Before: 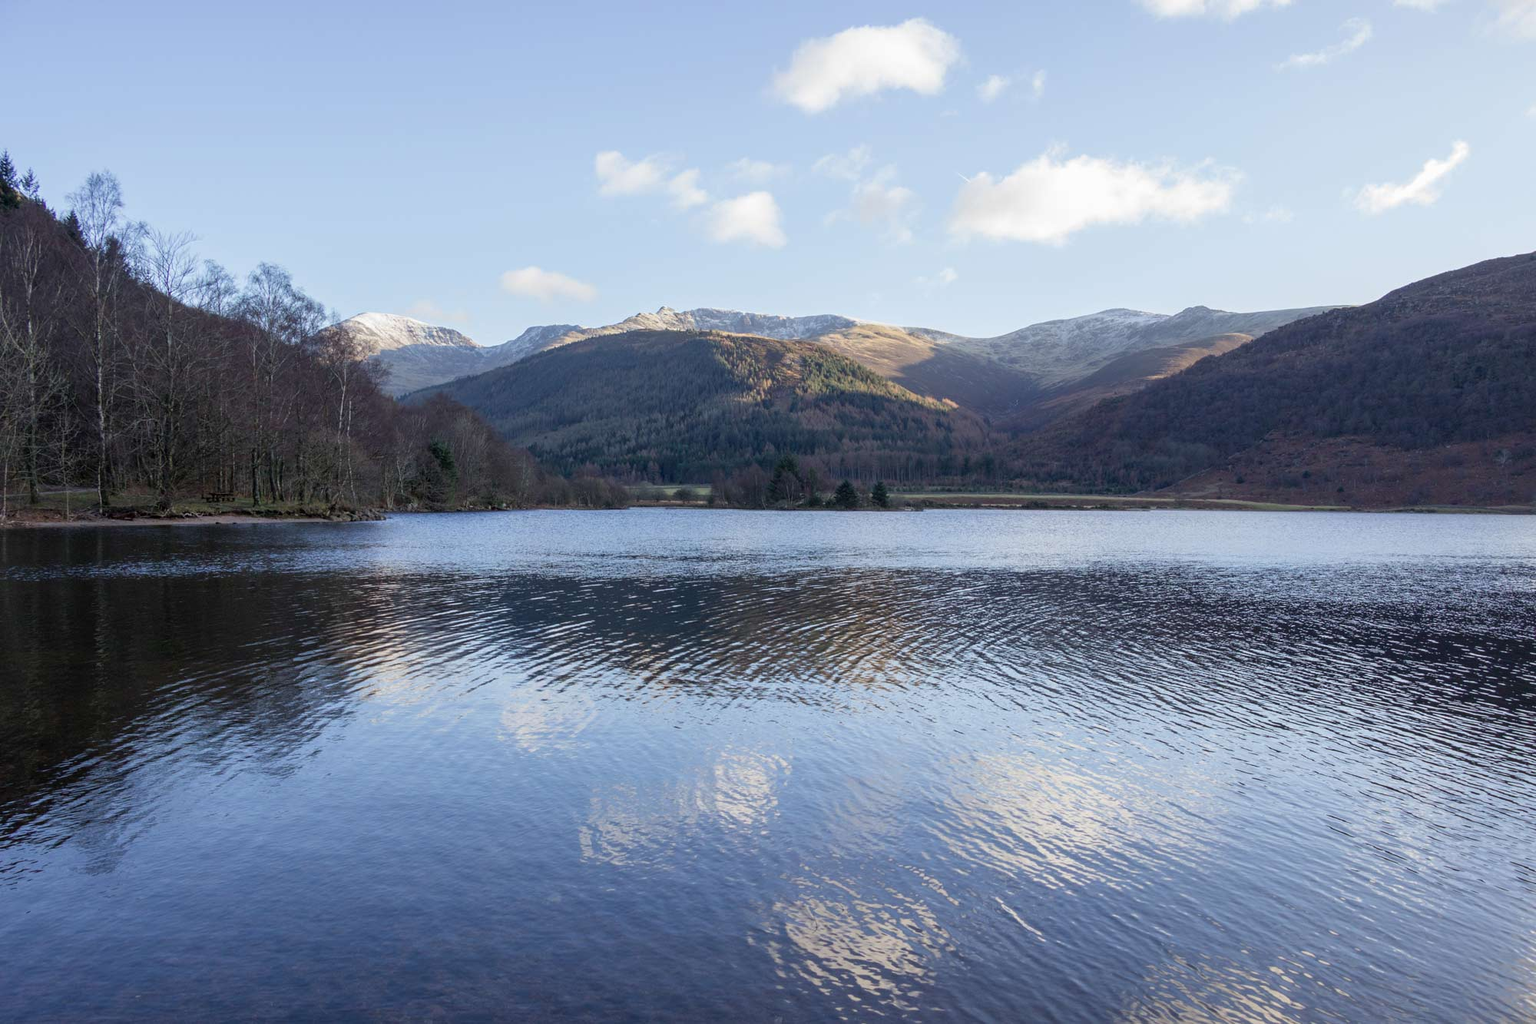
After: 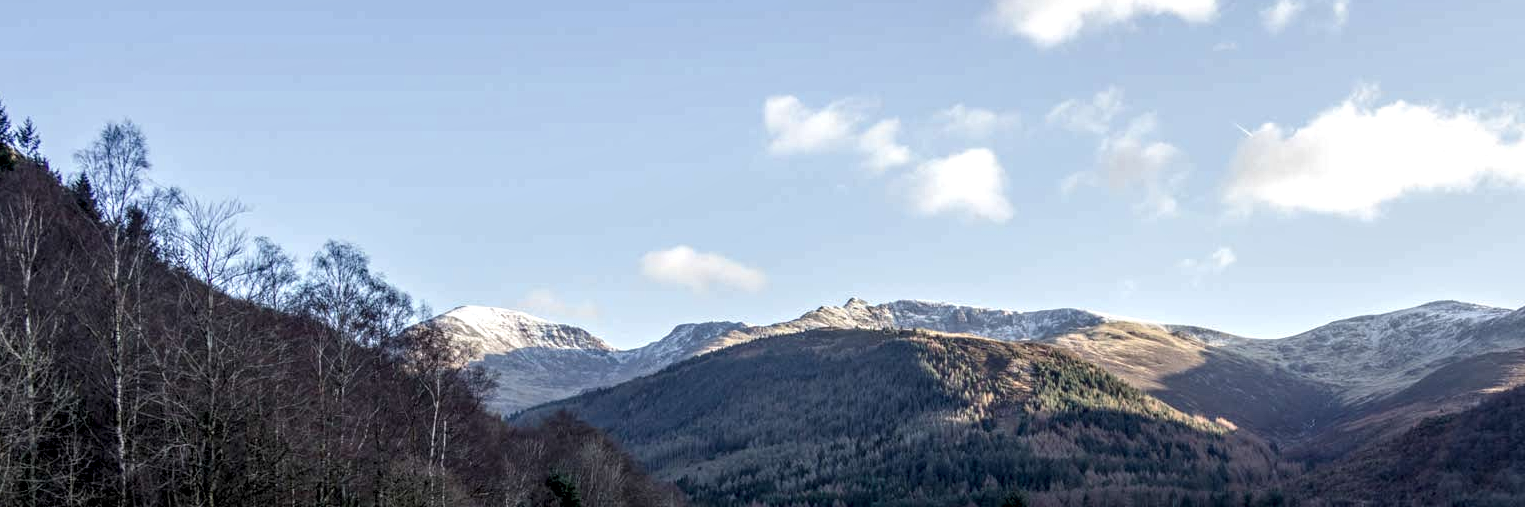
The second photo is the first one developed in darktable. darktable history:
crop: left 0.579%, top 7.627%, right 23.167%, bottom 54.275%
local contrast: highlights 19%, detail 186%
